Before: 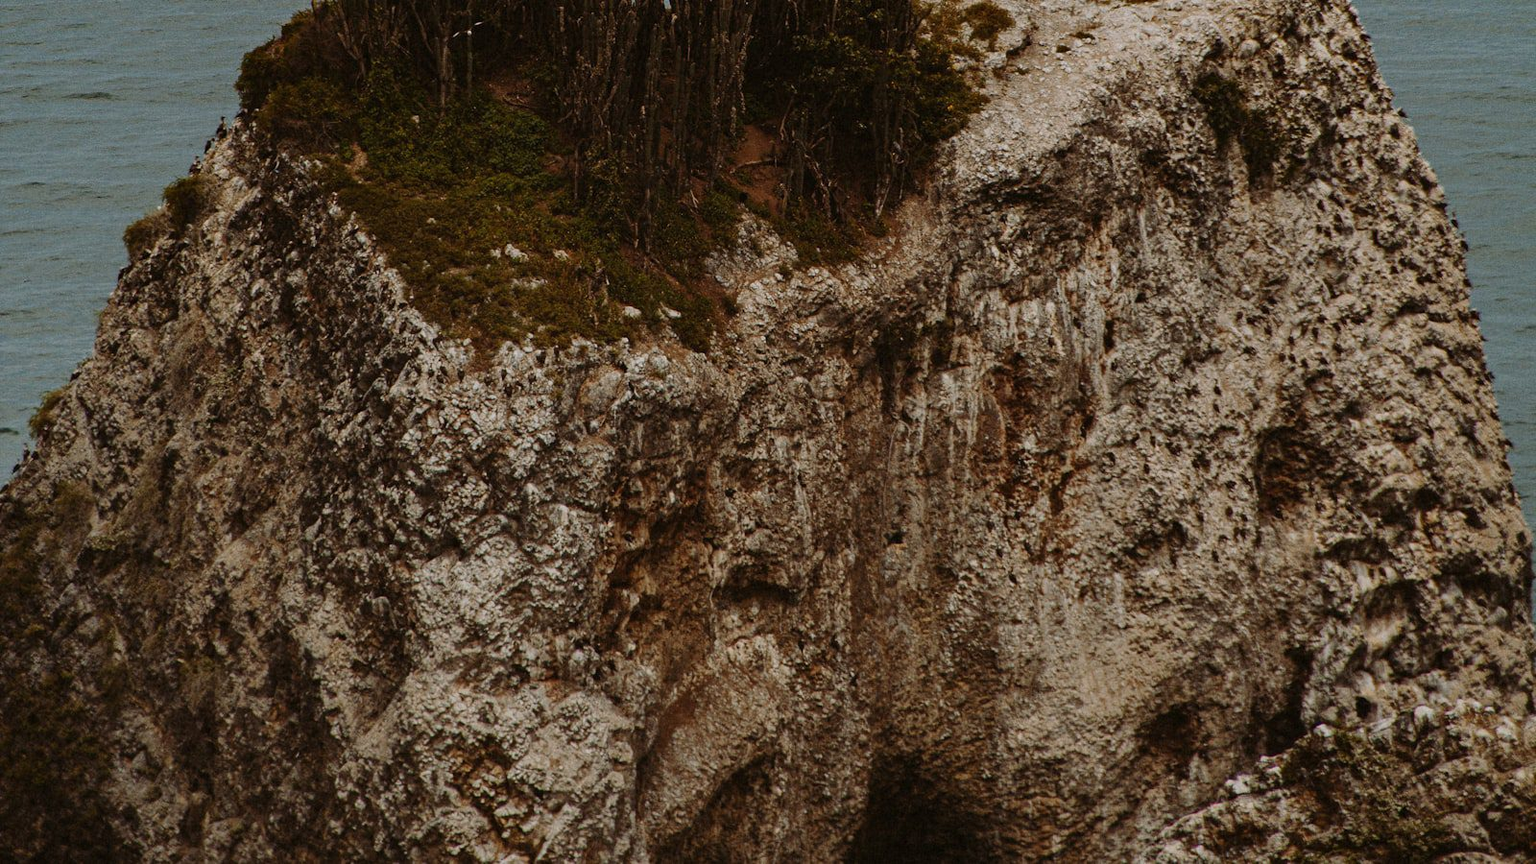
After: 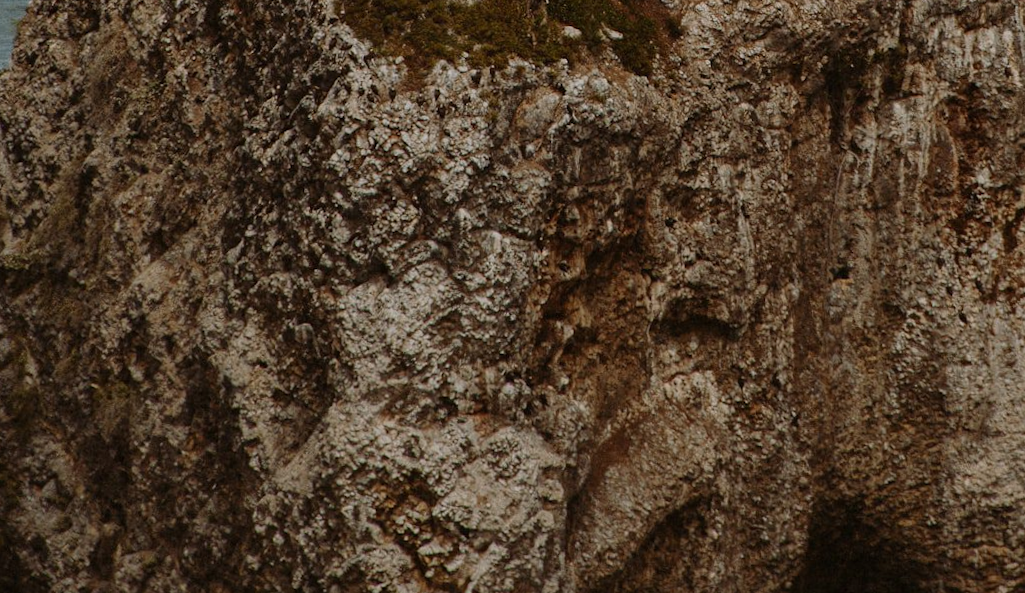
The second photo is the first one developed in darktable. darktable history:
crop and rotate: angle -1.15°, left 4.016%, top 31.699%, right 29.605%
exposure: exposure -0.184 EV, compensate exposure bias true, compensate highlight preservation false
